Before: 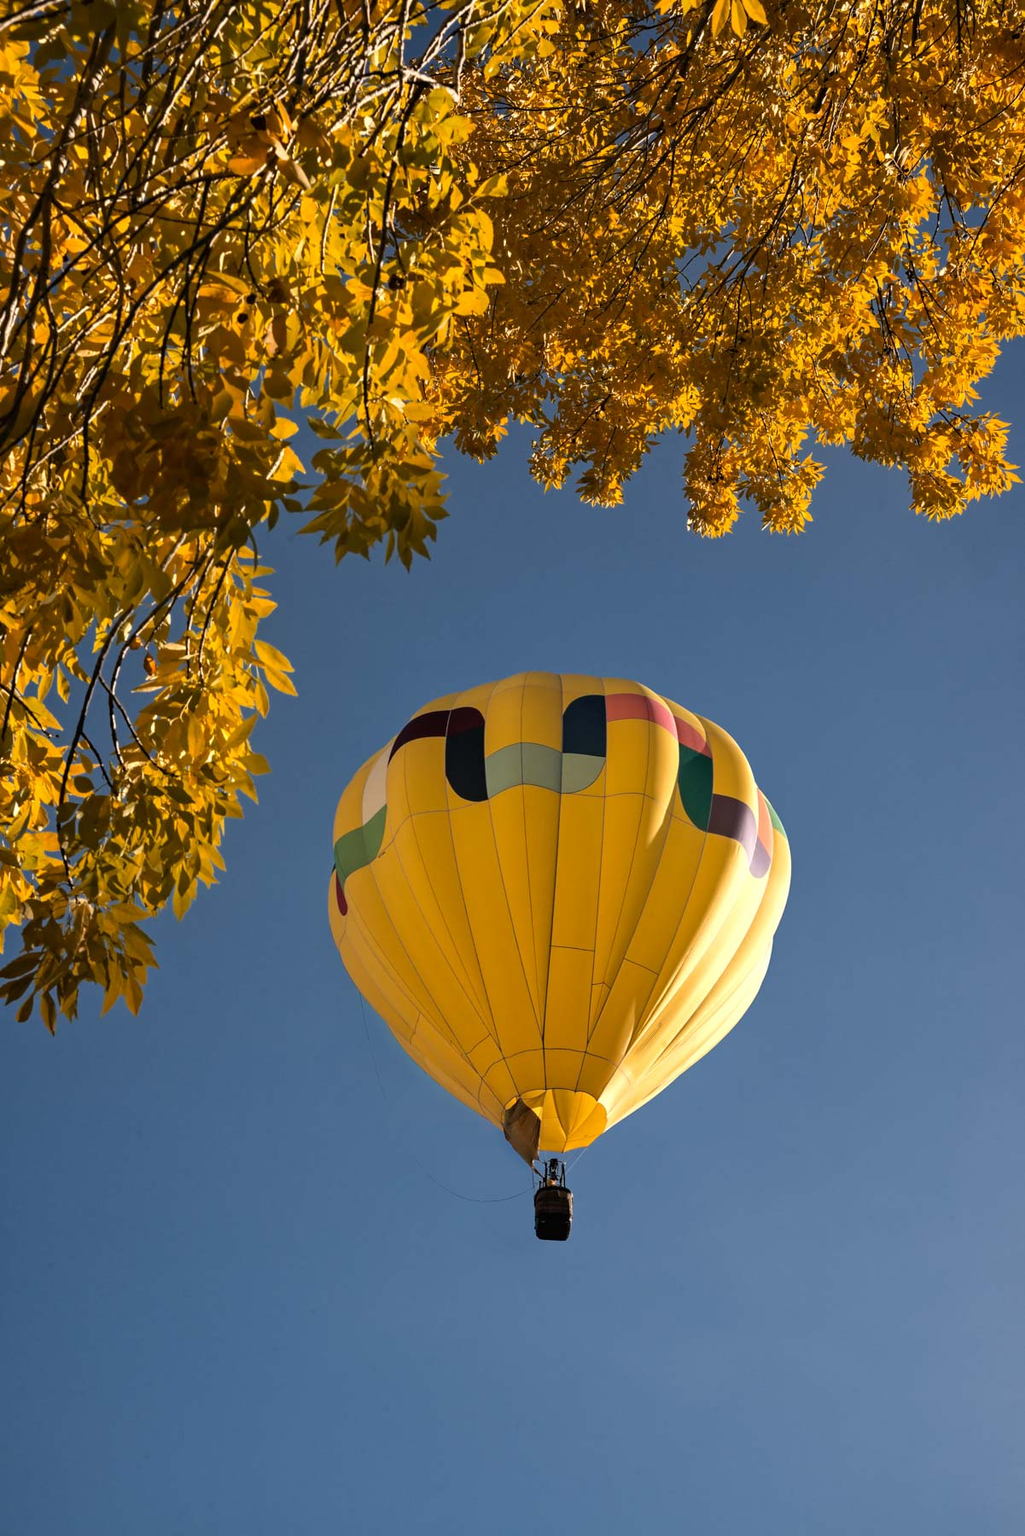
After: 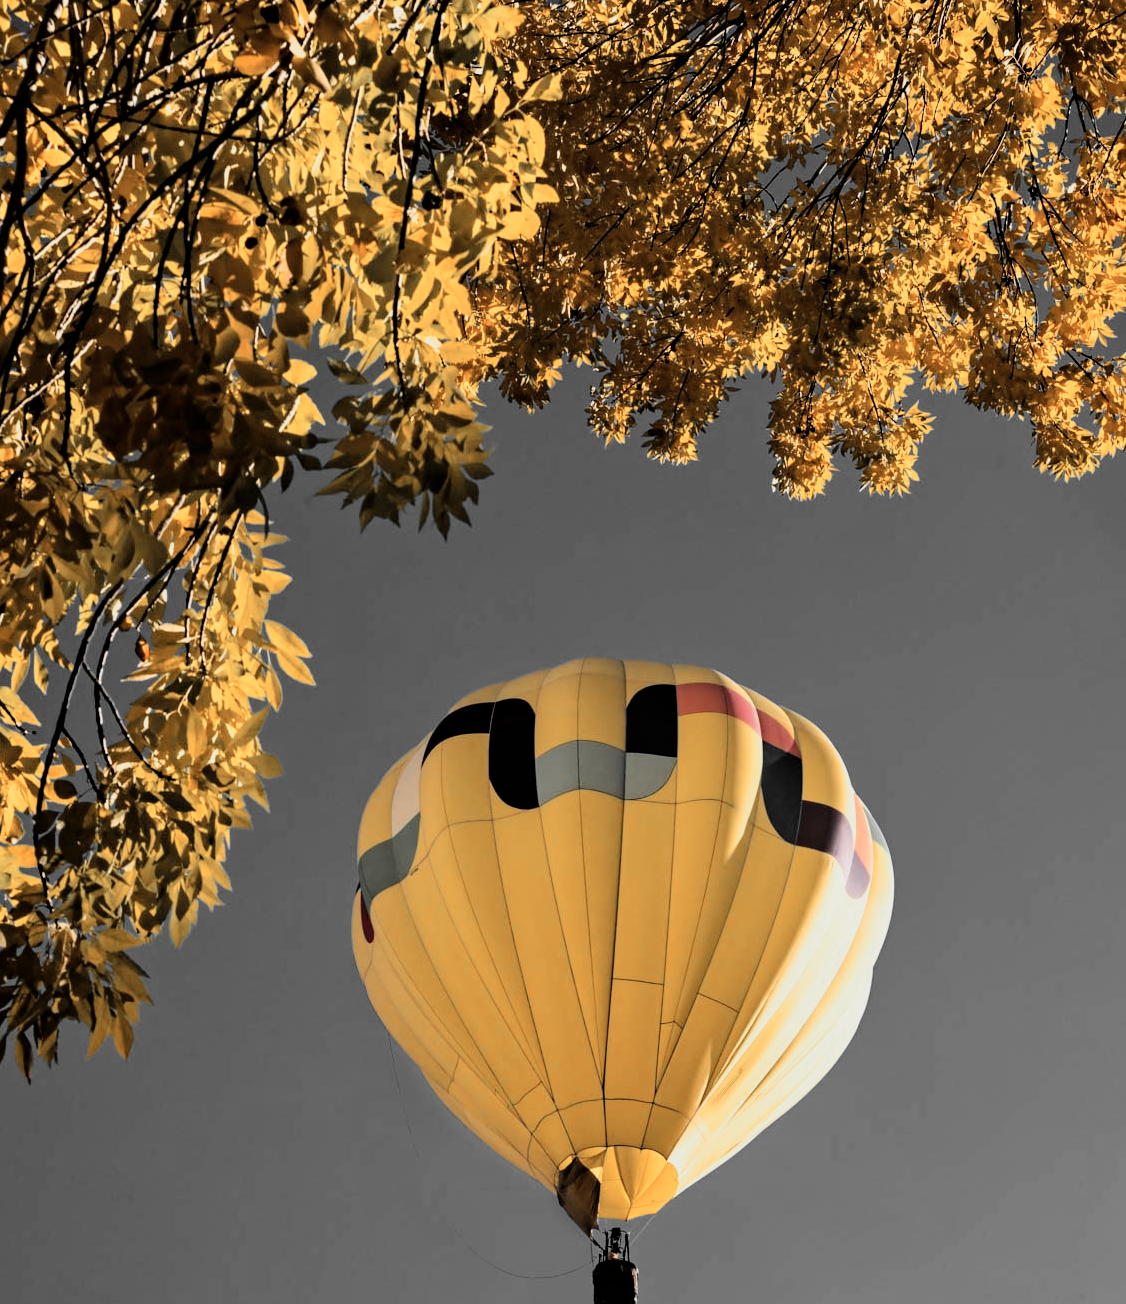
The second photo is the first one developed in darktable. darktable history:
color zones: curves: ch0 [(0, 0.447) (0.184, 0.543) (0.323, 0.476) (0.429, 0.445) (0.571, 0.443) (0.714, 0.451) (0.857, 0.452) (1, 0.447)]; ch1 [(0, 0.464) (0.176, 0.46) (0.287, 0.177) (0.429, 0.002) (0.571, 0) (0.714, 0) (0.857, 0) (1, 0.464)]
shadows and highlights: radius 171.05, shadows 26.02, white point adjustment 3.28, highlights -68.77, highlights color adjustment 53.41%, soften with gaussian
crop: left 2.794%, top 7.252%, right 3.404%, bottom 20.298%
filmic rgb: black relative exposure -5.11 EV, white relative exposure 3.96 EV, hardness 2.9, contrast 1.296
